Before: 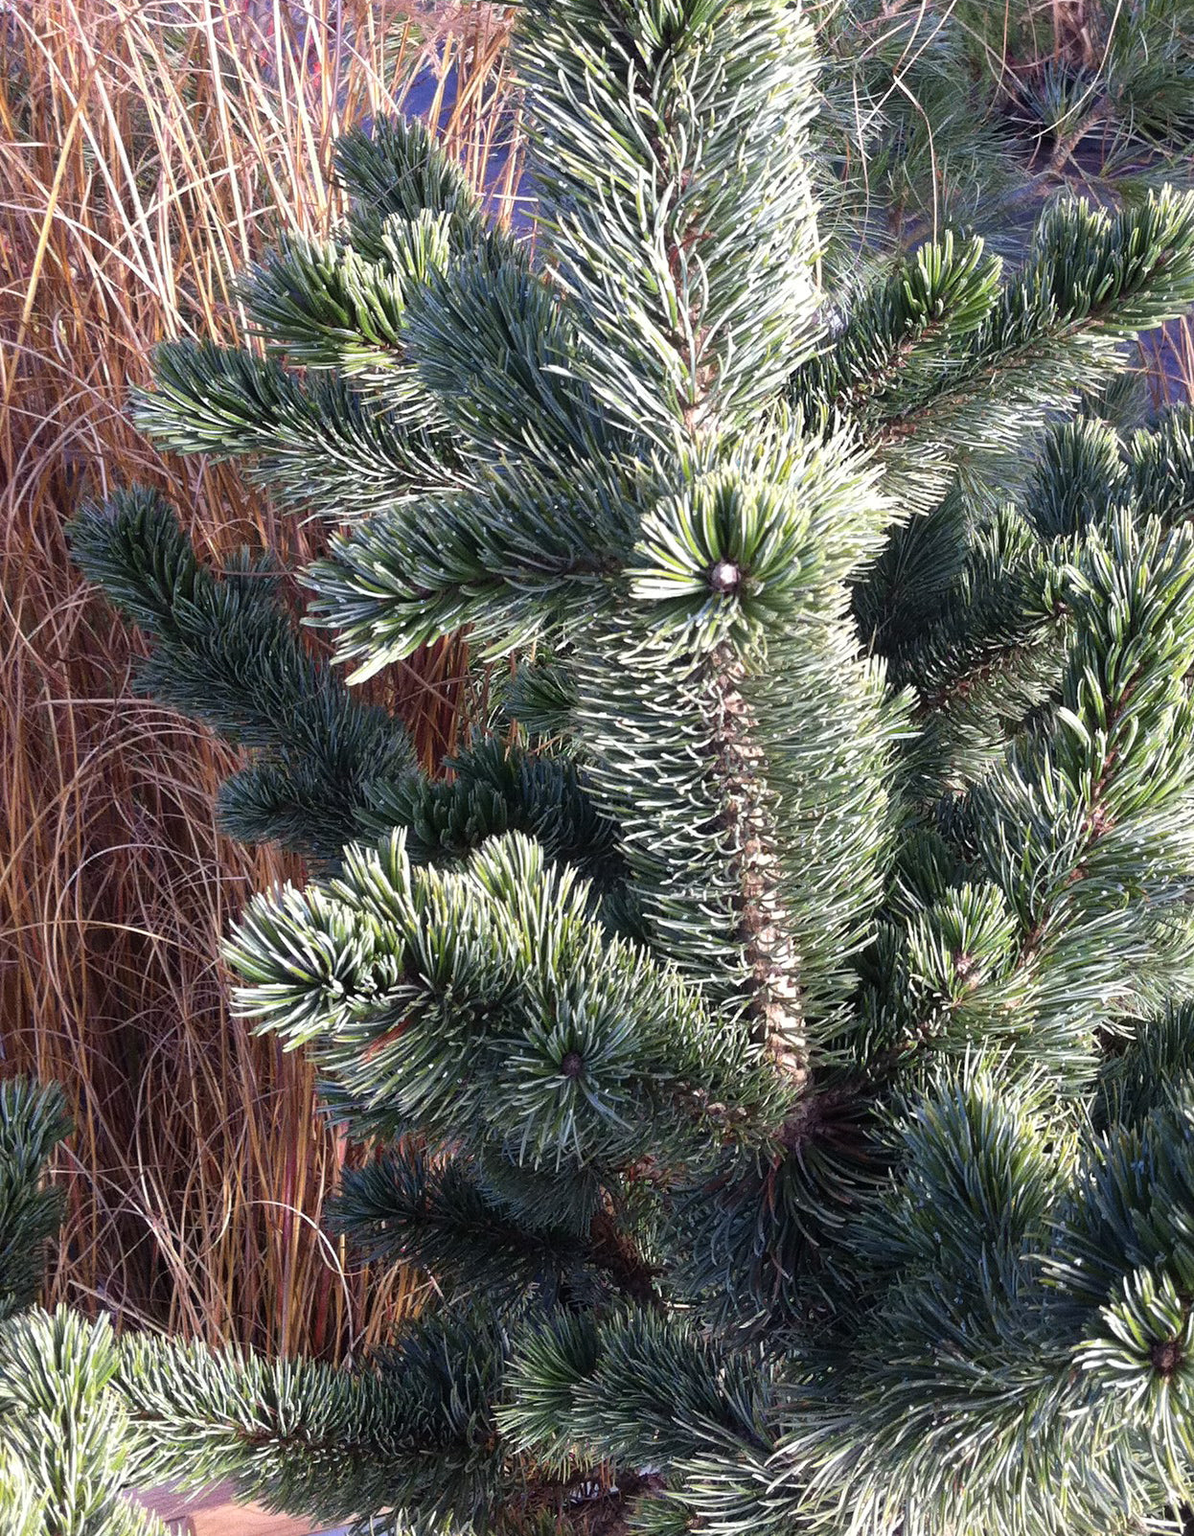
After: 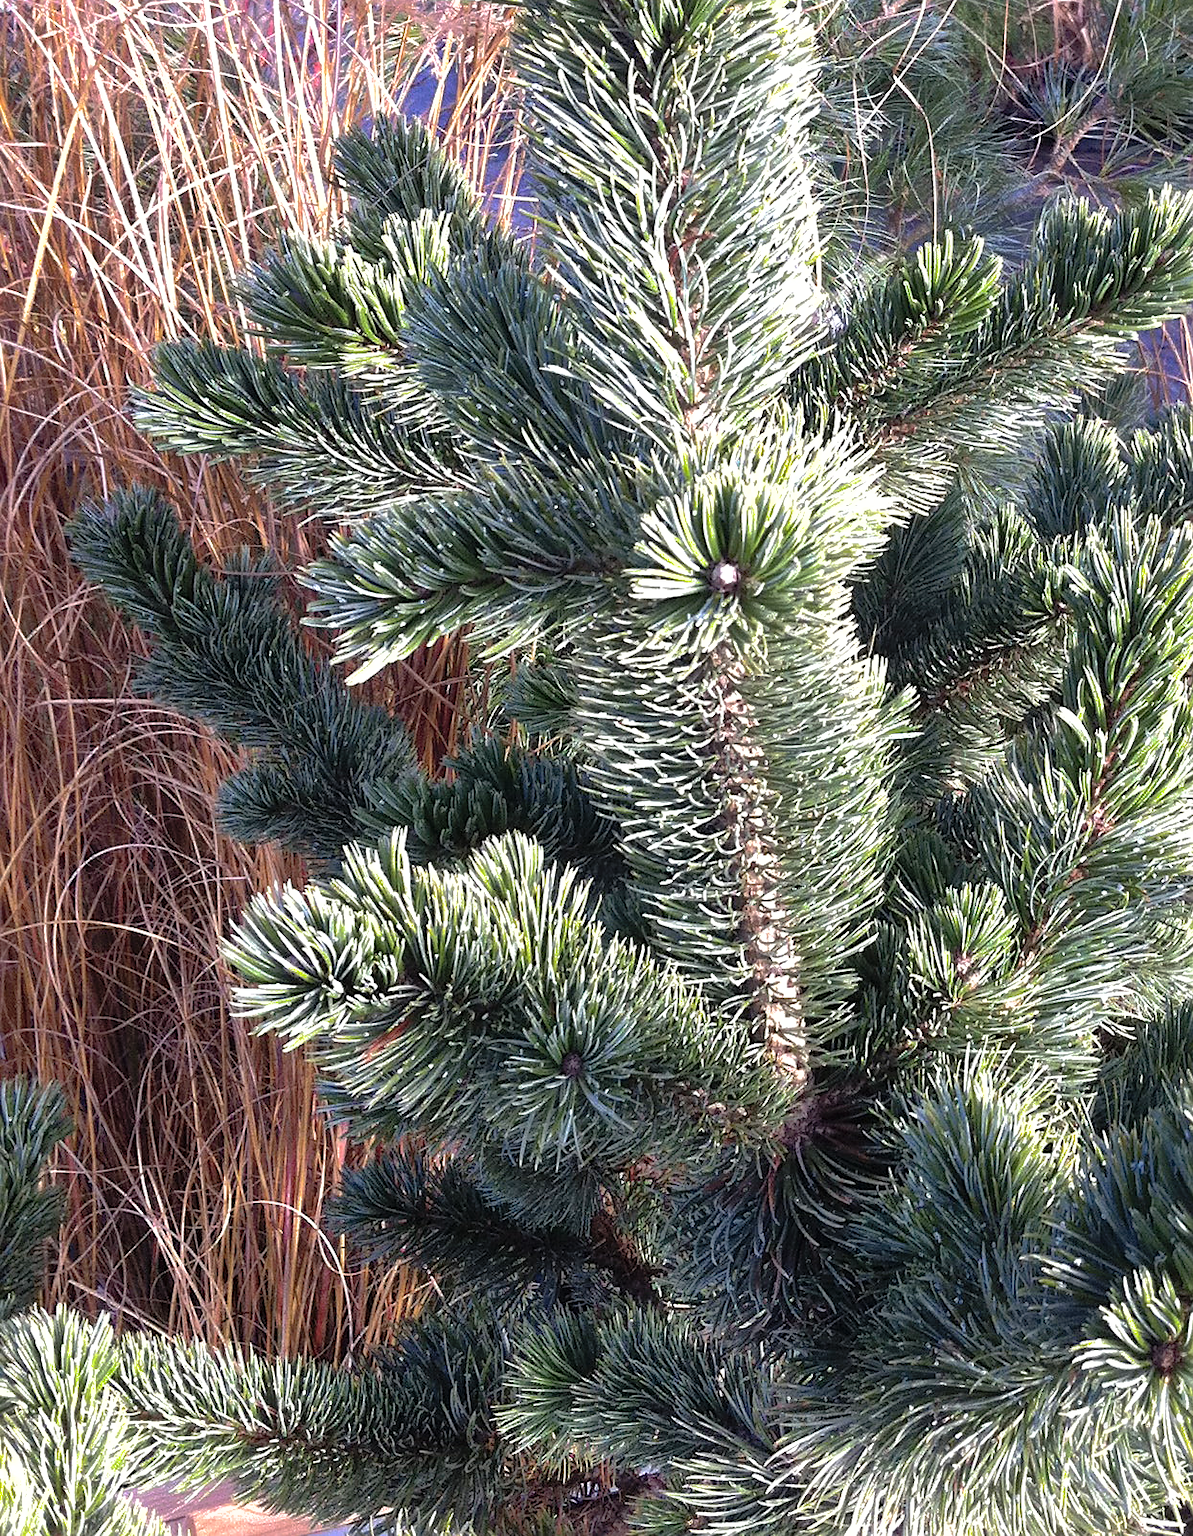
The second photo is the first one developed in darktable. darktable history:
sharpen: radius 1.559, amount 0.373, threshold 1.271
tone equalizer: -8 EV -0.75 EV, -7 EV -0.7 EV, -6 EV -0.6 EV, -5 EV -0.4 EV, -3 EV 0.4 EV, -2 EV 0.6 EV, -1 EV 0.7 EV, +0 EV 0.75 EV, edges refinement/feathering 500, mask exposure compensation -1.57 EV, preserve details no
shadows and highlights: shadows 60, highlights -60
